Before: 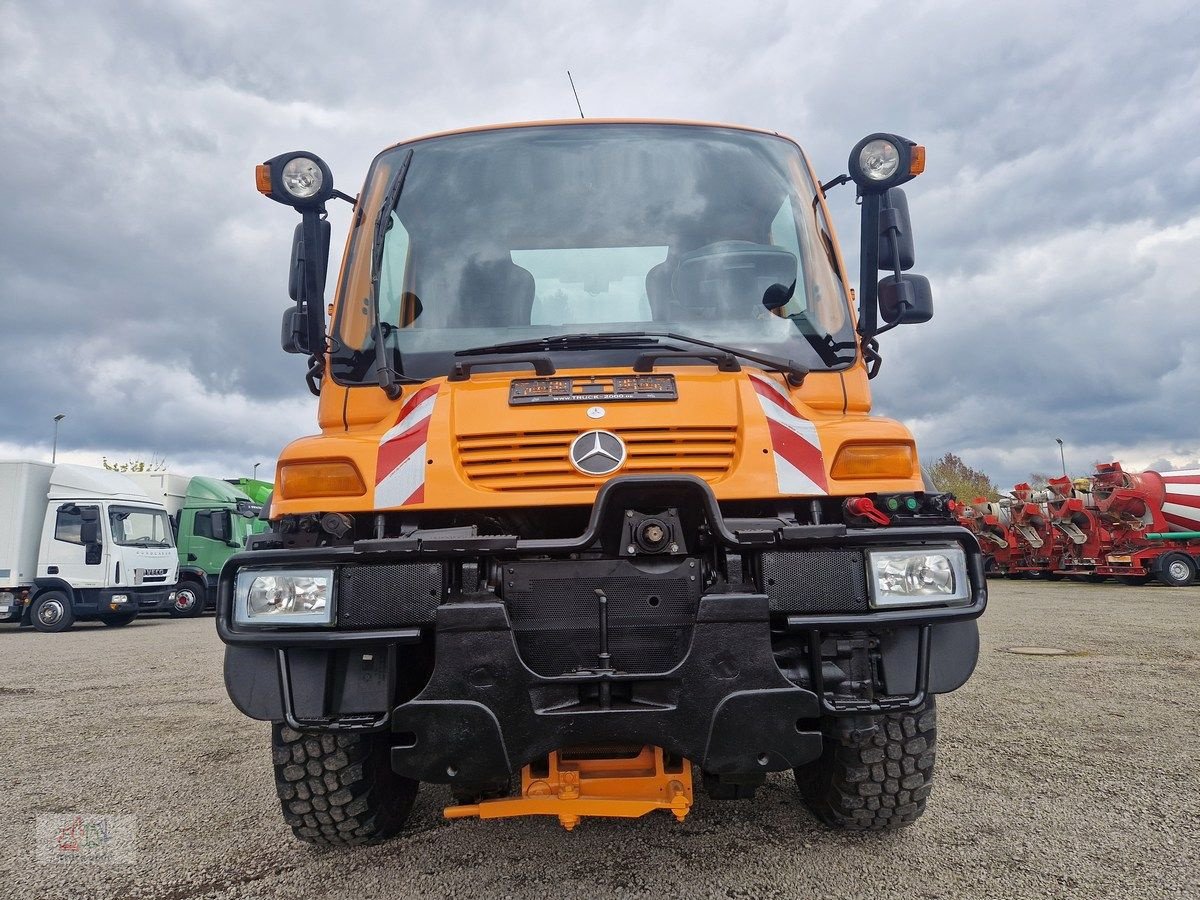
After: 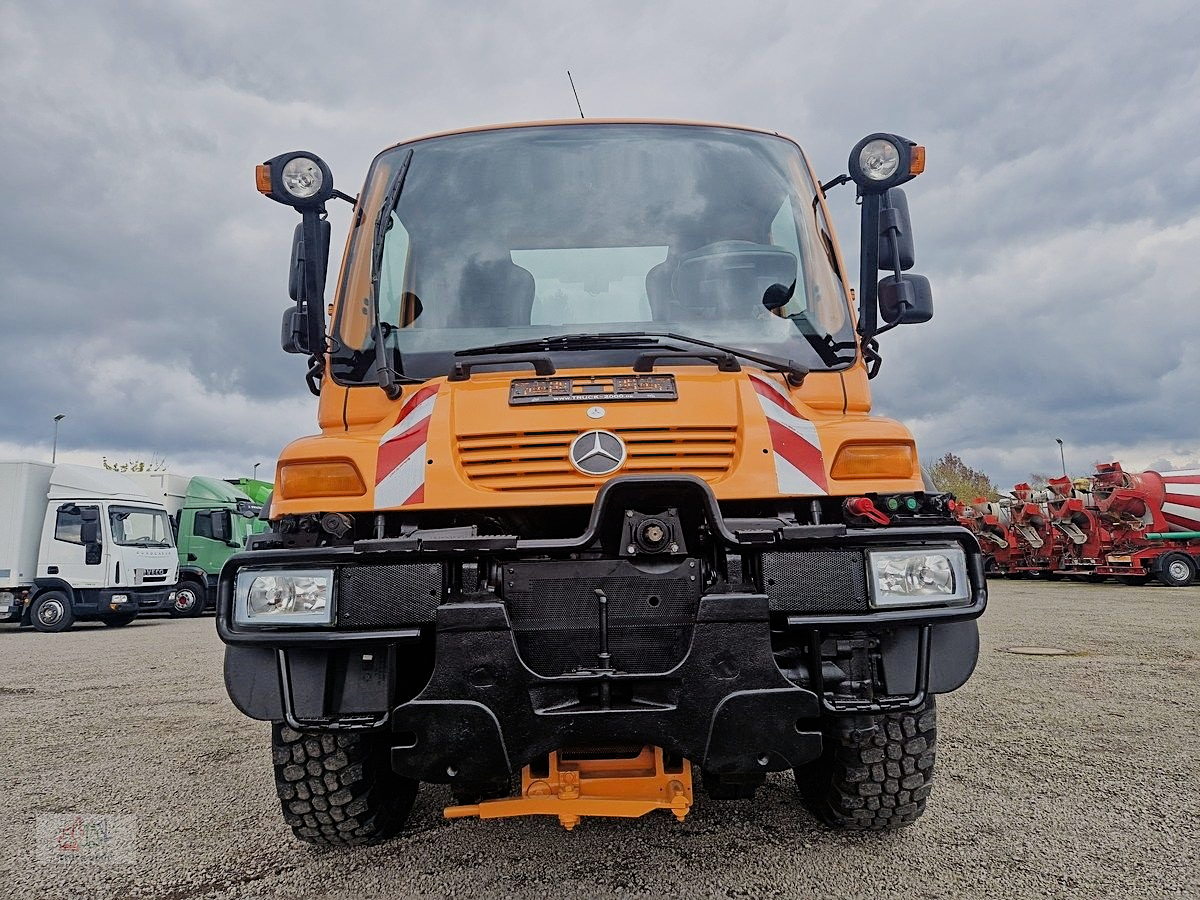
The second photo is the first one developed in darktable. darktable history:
filmic rgb: black relative exposure -8.47 EV, white relative exposure 4.69 EV, hardness 3.81
sharpen: on, module defaults
